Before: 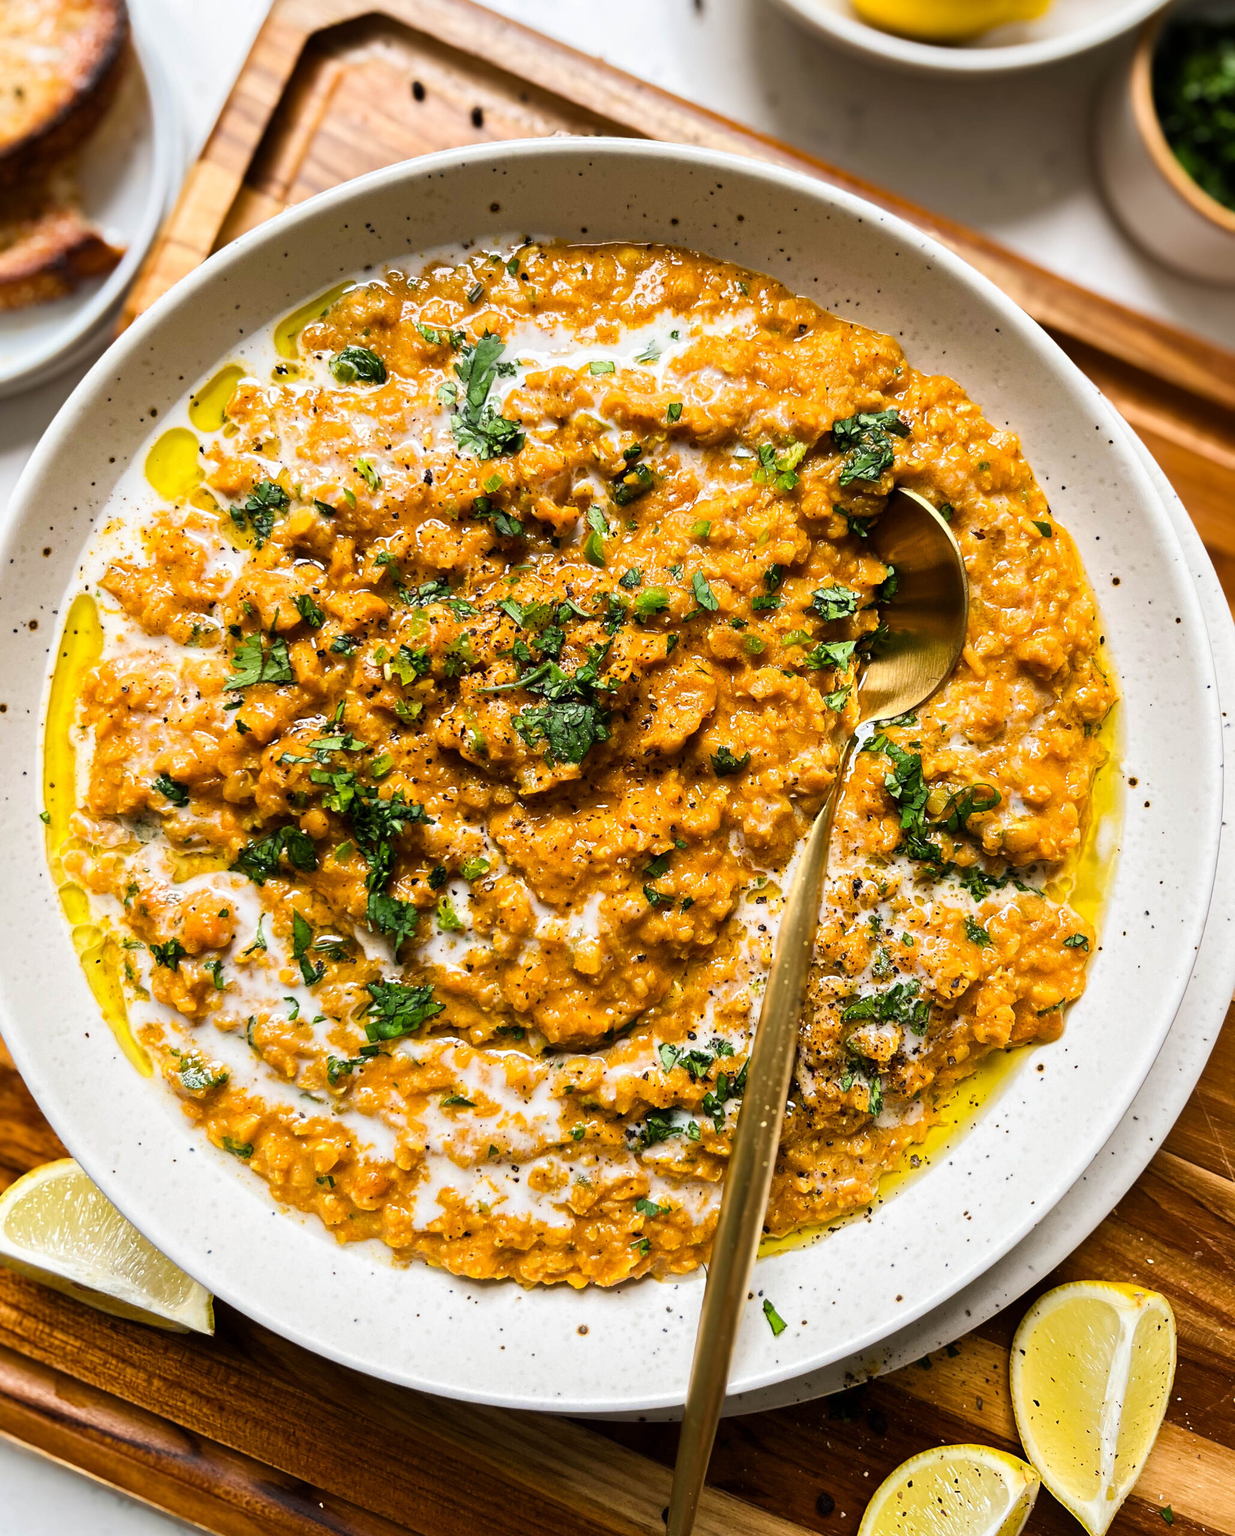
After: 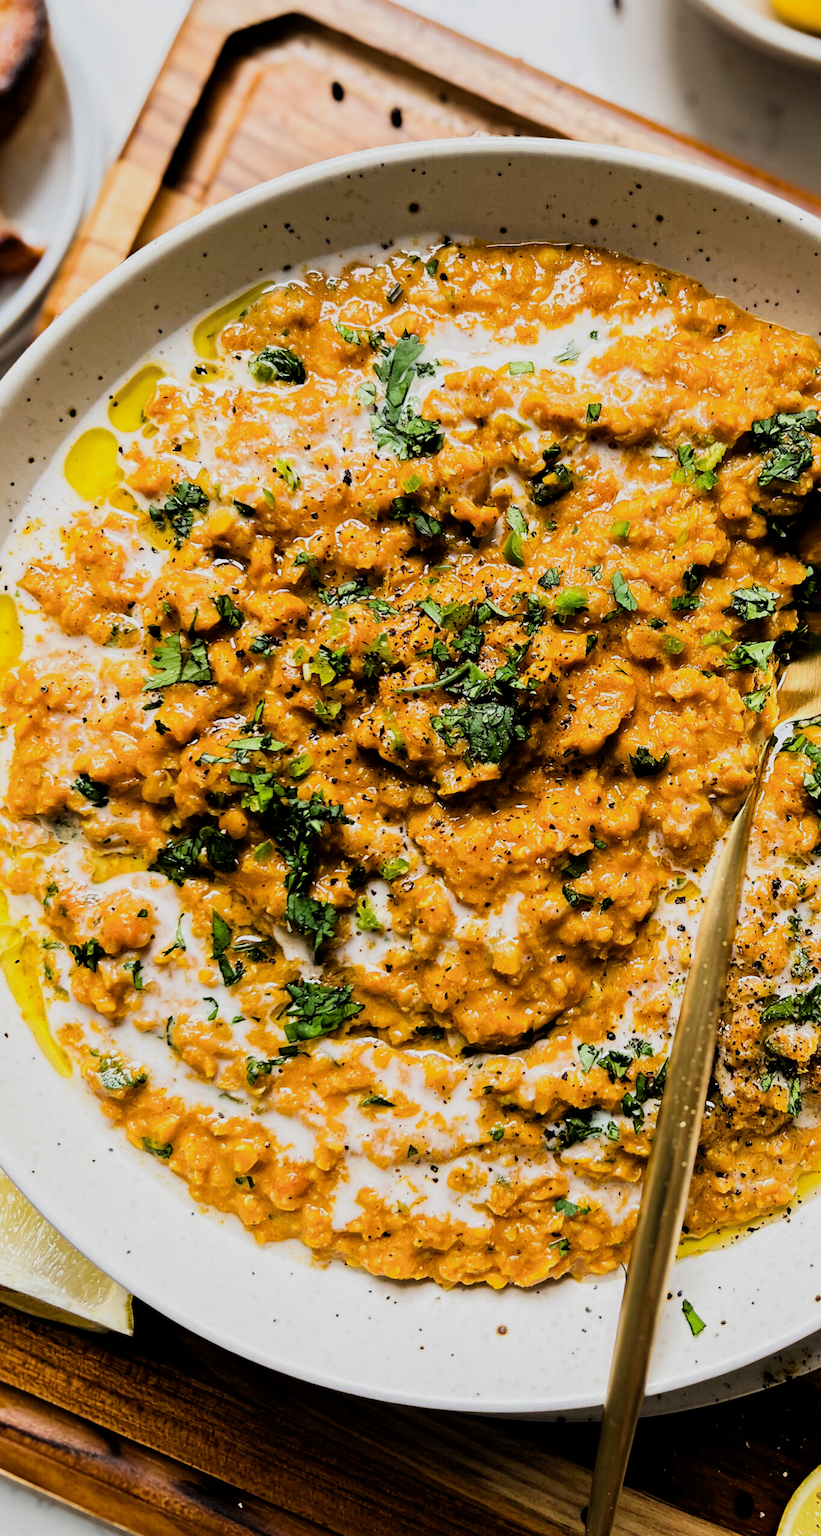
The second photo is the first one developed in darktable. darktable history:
crop and rotate: left 6.57%, right 26.873%
filmic rgb: black relative exposure -5.08 EV, white relative exposure 3.99 EV, hardness 2.88, contrast 1.2
